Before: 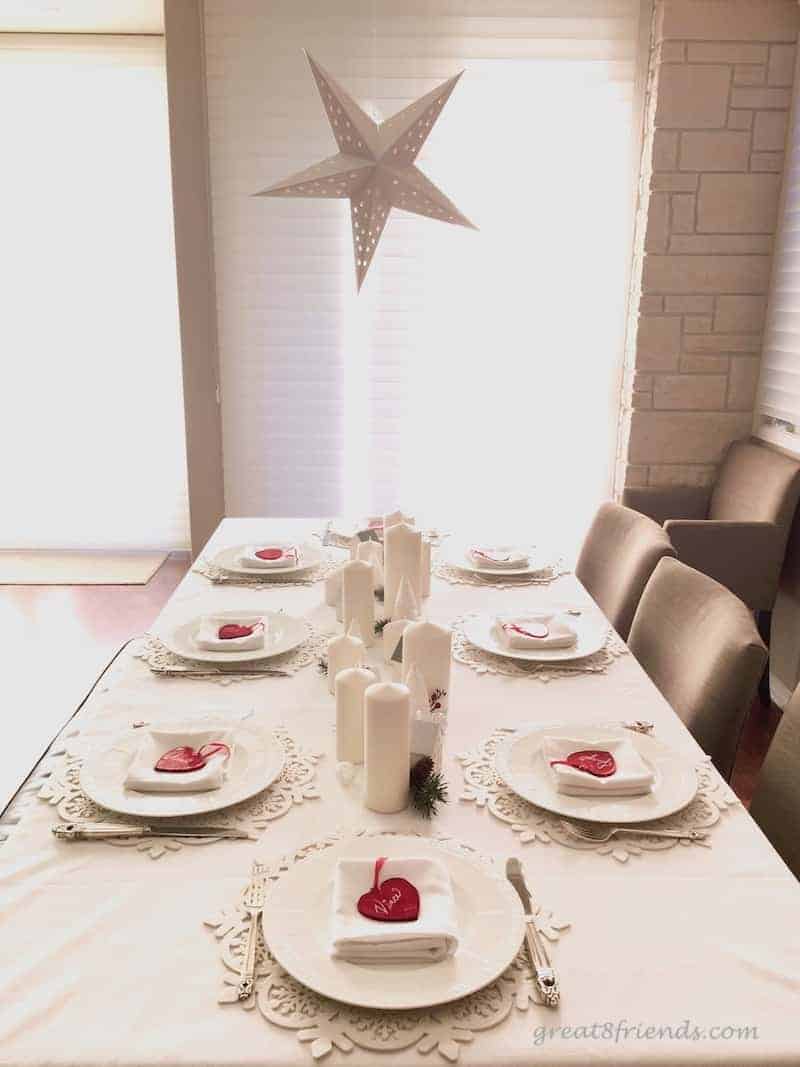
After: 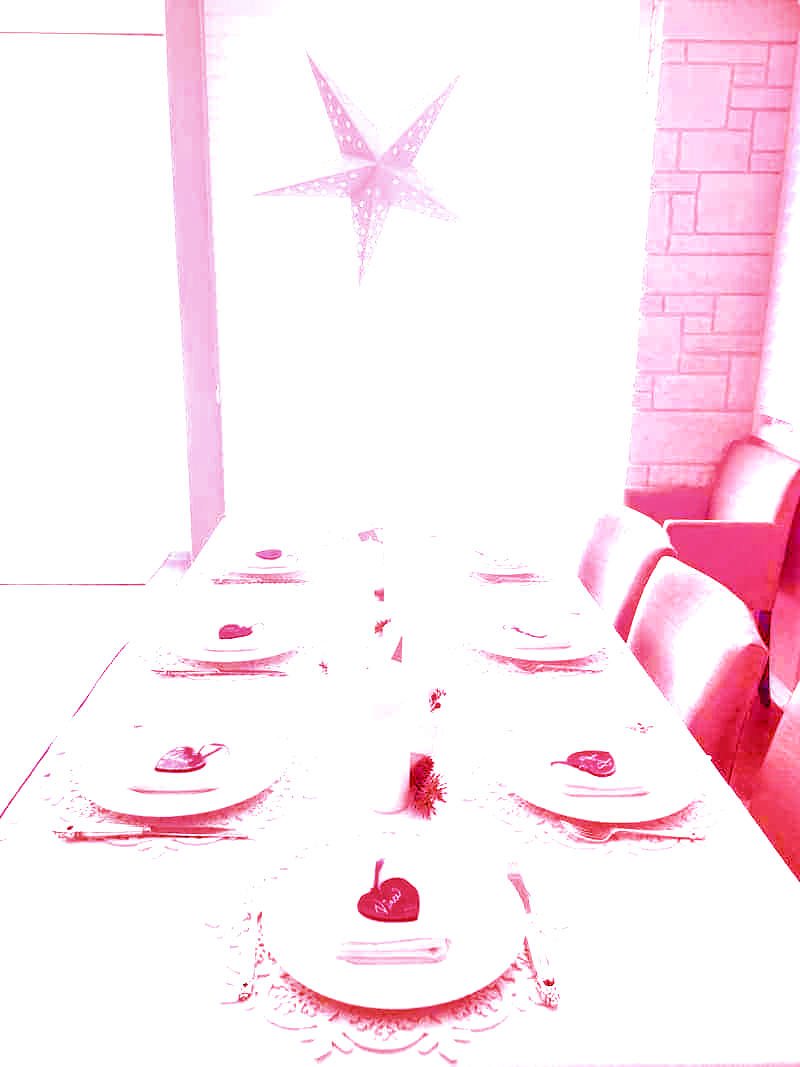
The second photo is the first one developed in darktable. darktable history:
white balance: red 2.229, blue 1.46
highlight reconstruction: iterations 1, diameter of reconstruction 64 px
haze removal: compatibility mode true, adaptive false
exposure: black level correction 0, exposure 1.388 EV, compensate exposure bias true, compensate highlight preservation false
color calibration: x 0.372, y 0.386, temperature 4283.97 K
color balance rgb: linear chroma grading › global chroma 42%, perceptual saturation grading › global saturation 42%, global vibrance 33%
filmic rgb: black relative exposure -11.35 EV, white relative exposure 3.22 EV, hardness 6.76, color science v6 (2022)
local contrast: detail 150%
velvia: strength 27%
